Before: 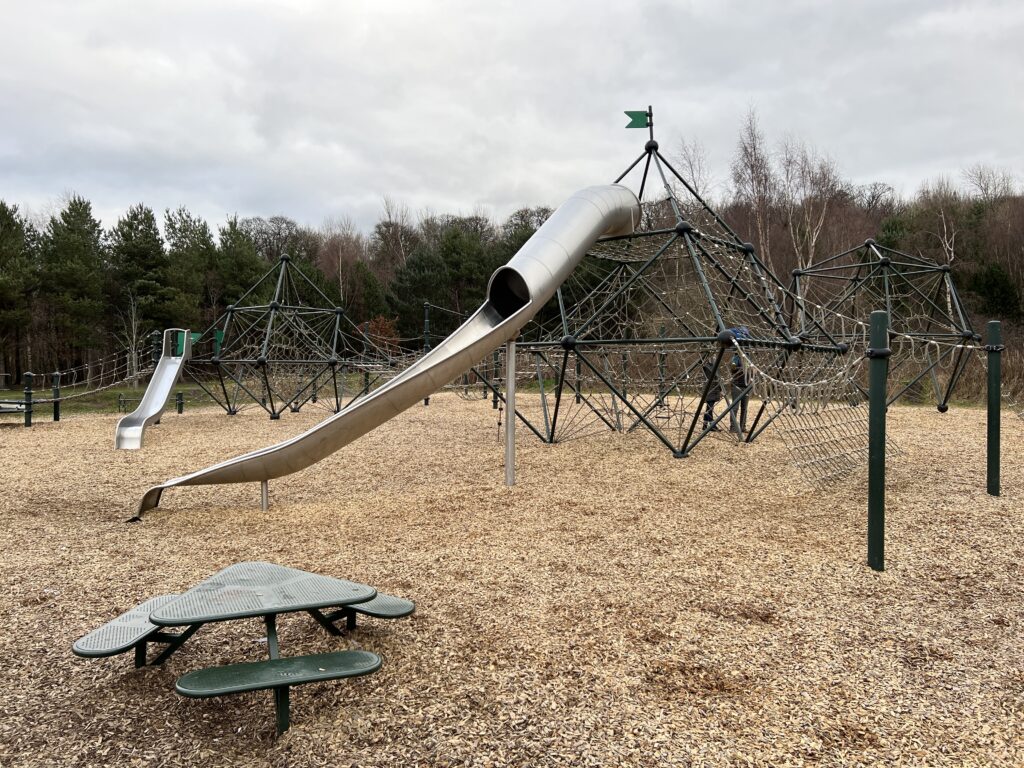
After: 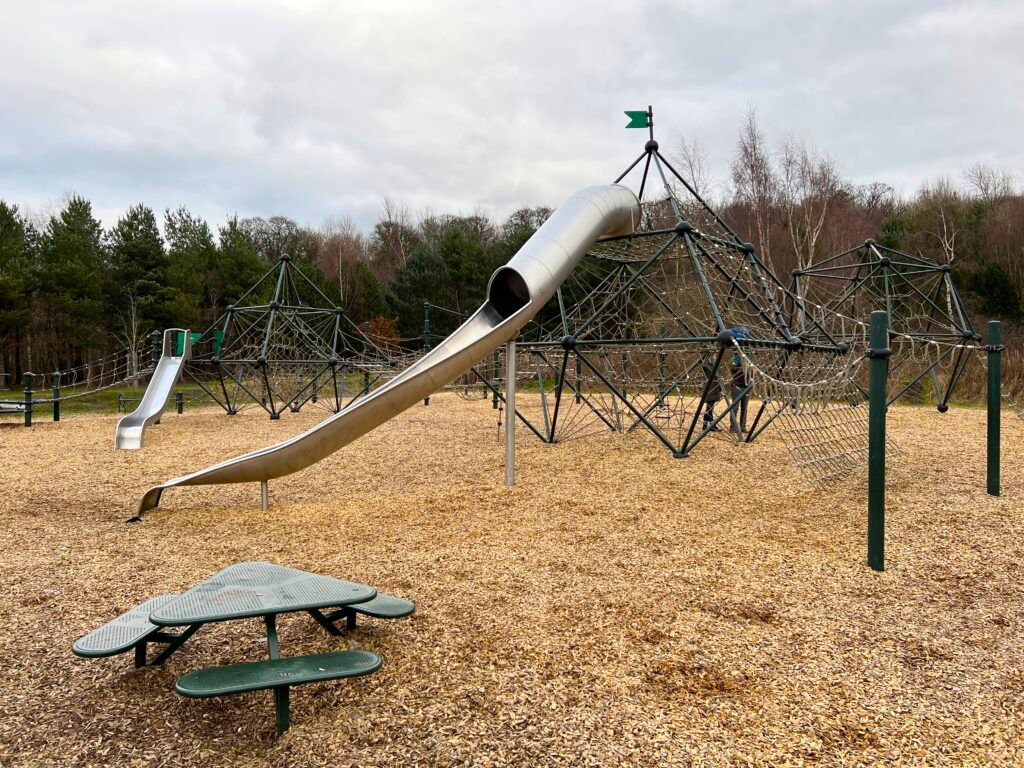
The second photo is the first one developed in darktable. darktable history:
color balance rgb: perceptual saturation grading › global saturation 30.591%, global vibrance 9.811%
